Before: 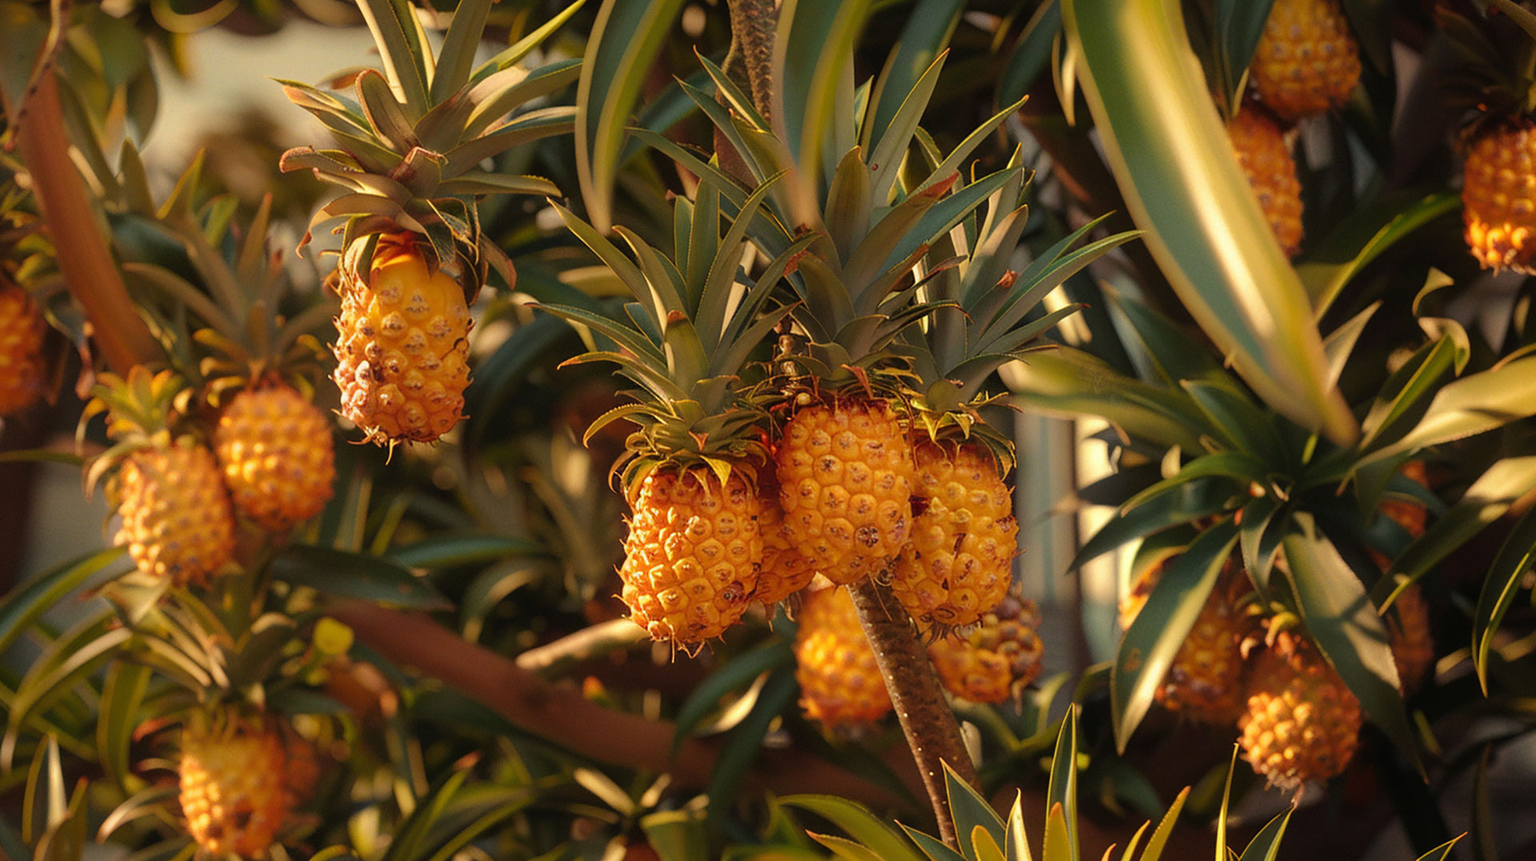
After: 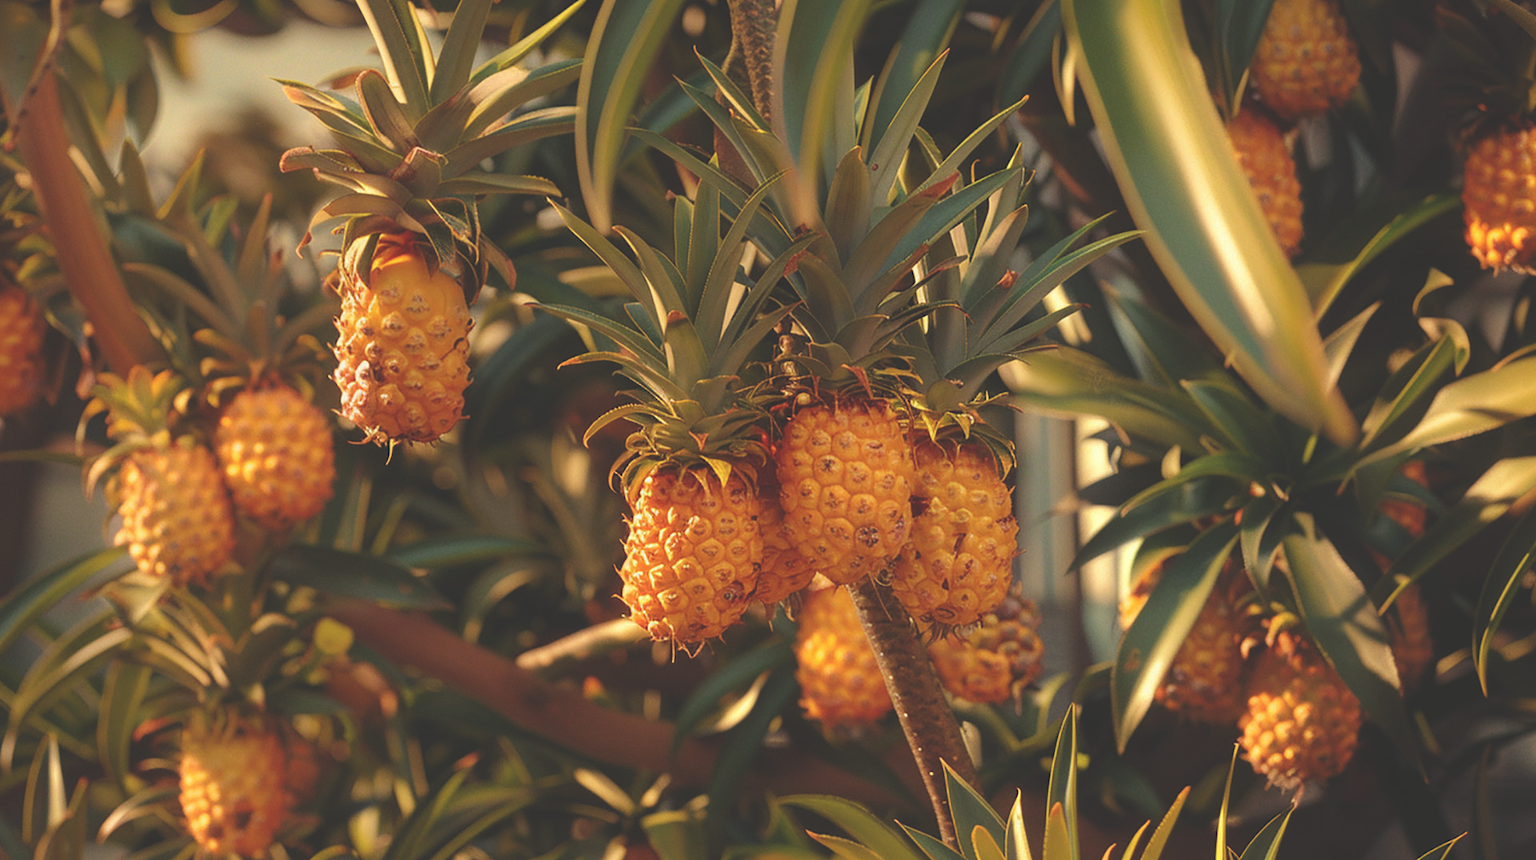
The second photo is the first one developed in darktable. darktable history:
exposure: black level correction -0.029, compensate exposure bias true, compensate highlight preservation false
